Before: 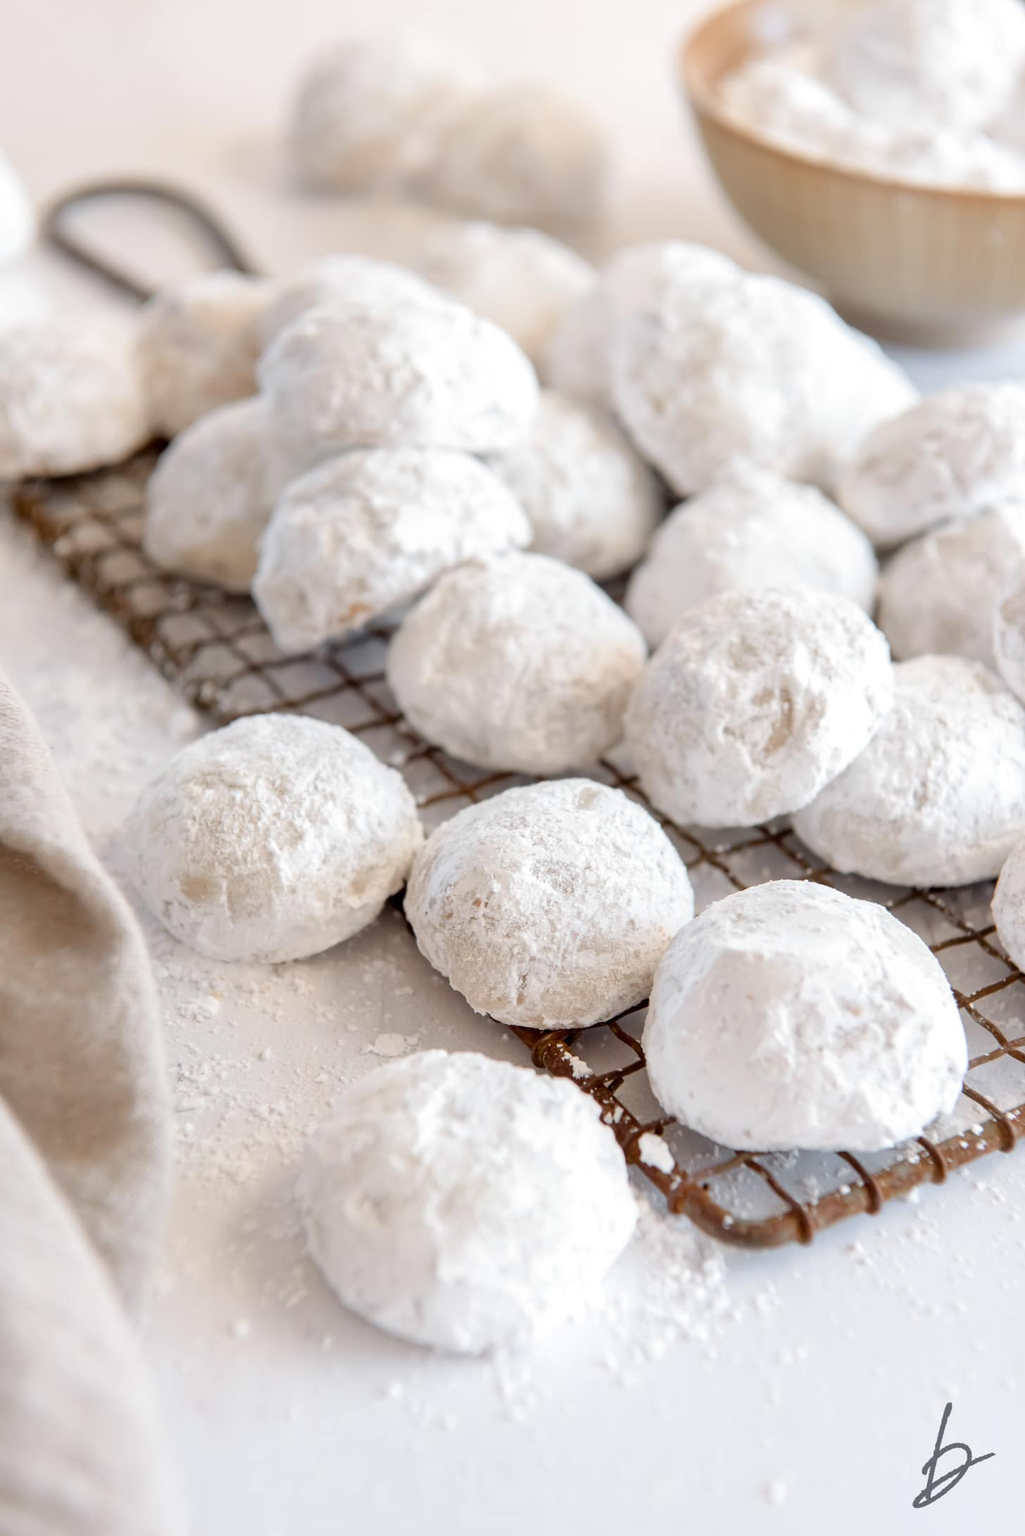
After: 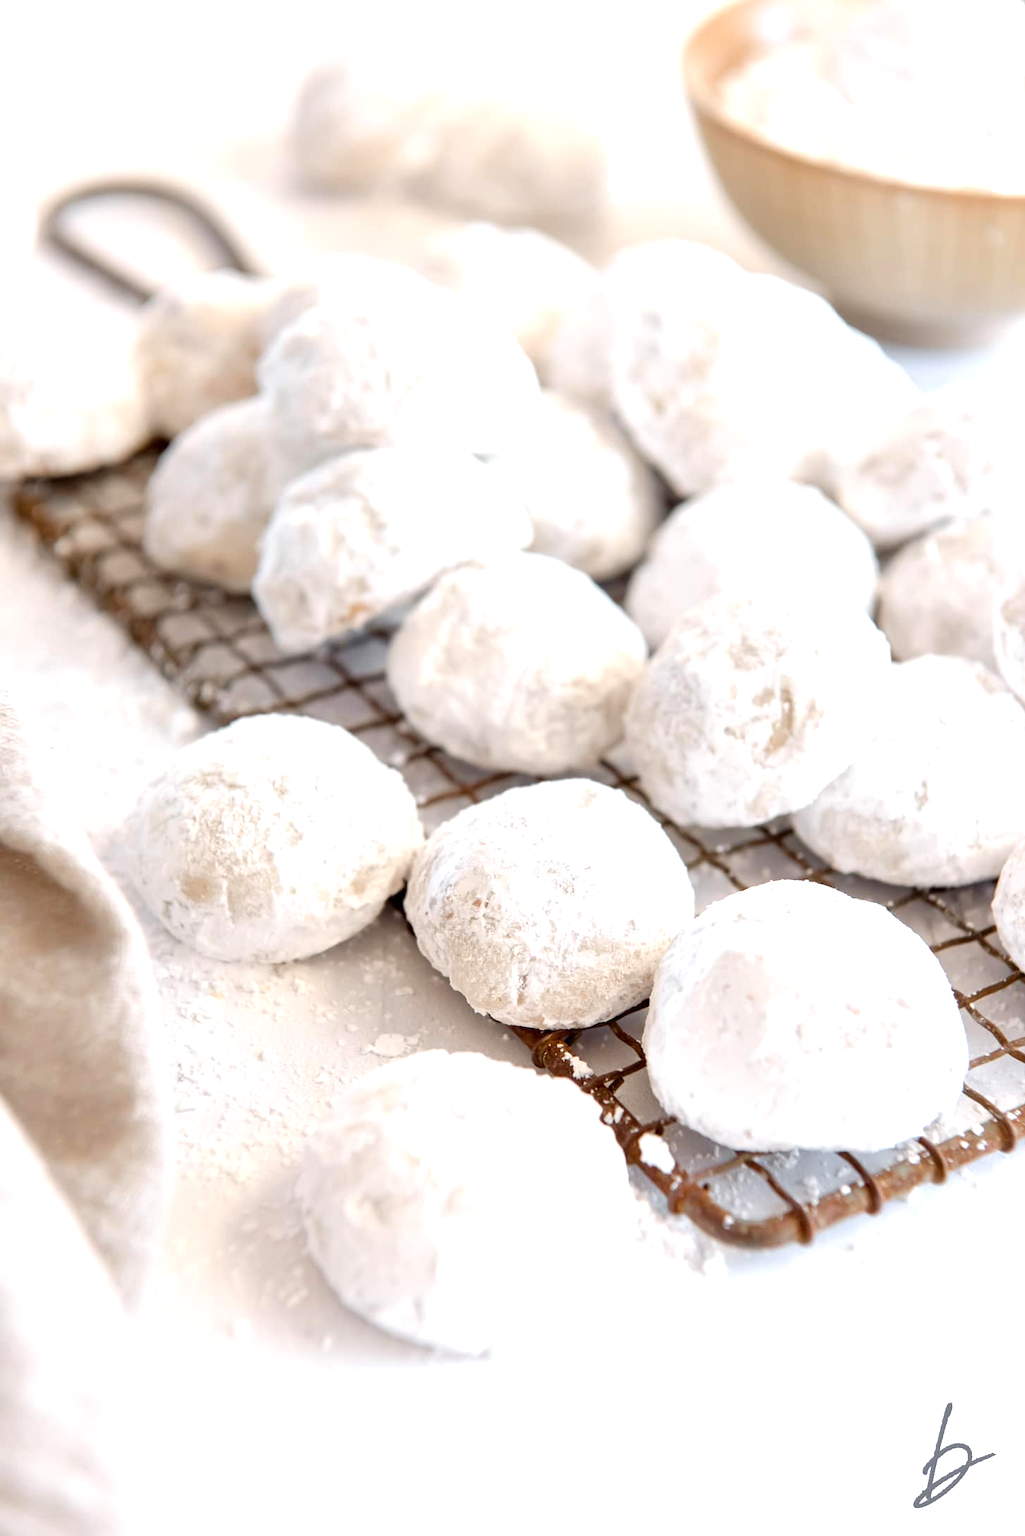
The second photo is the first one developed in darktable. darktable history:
exposure: exposure 0.61 EV, compensate exposure bias true, compensate highlight preservation false
